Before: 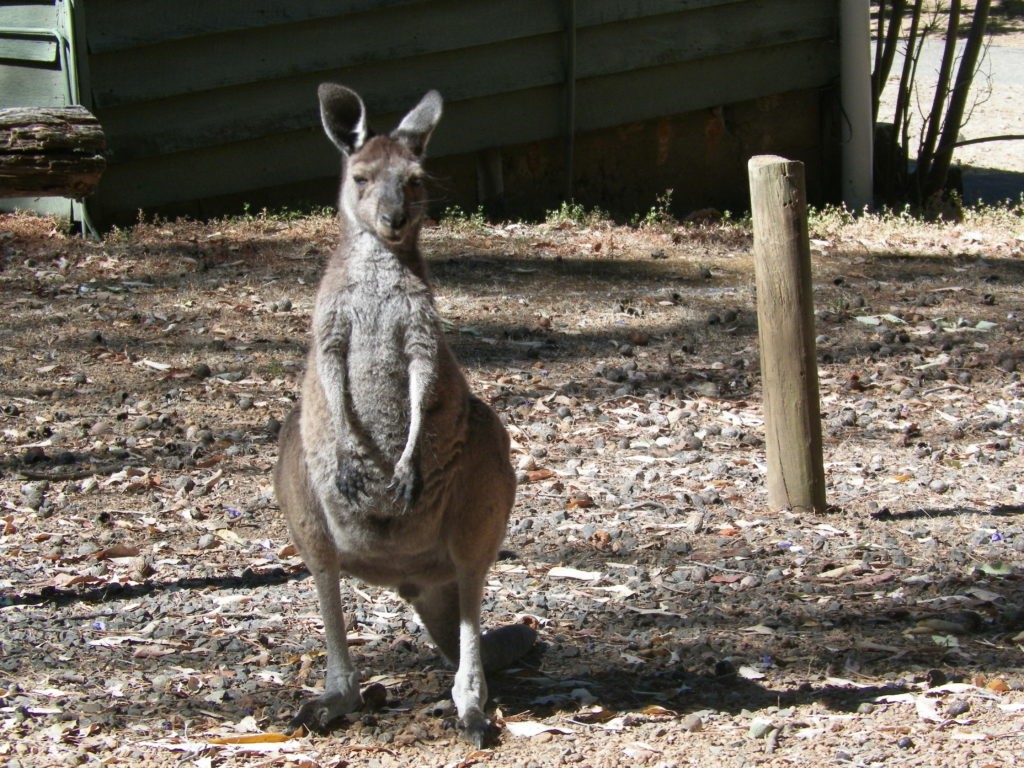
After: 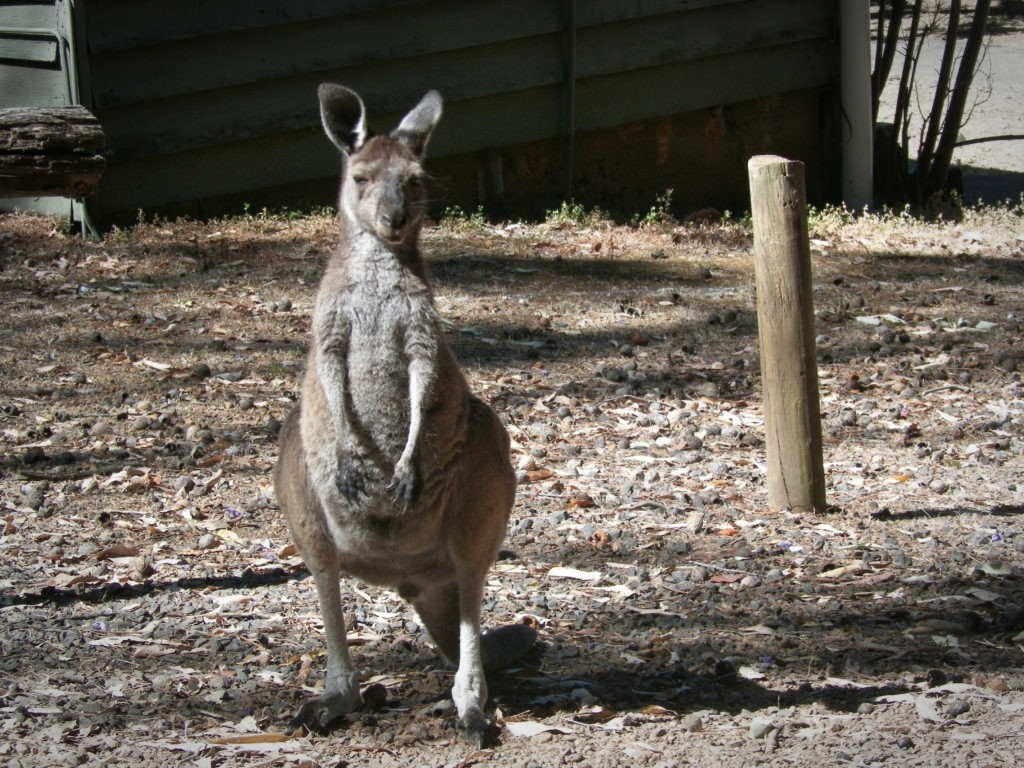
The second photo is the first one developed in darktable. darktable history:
vignetting: fall-off start 79.63%, width/height ratio 1.327
